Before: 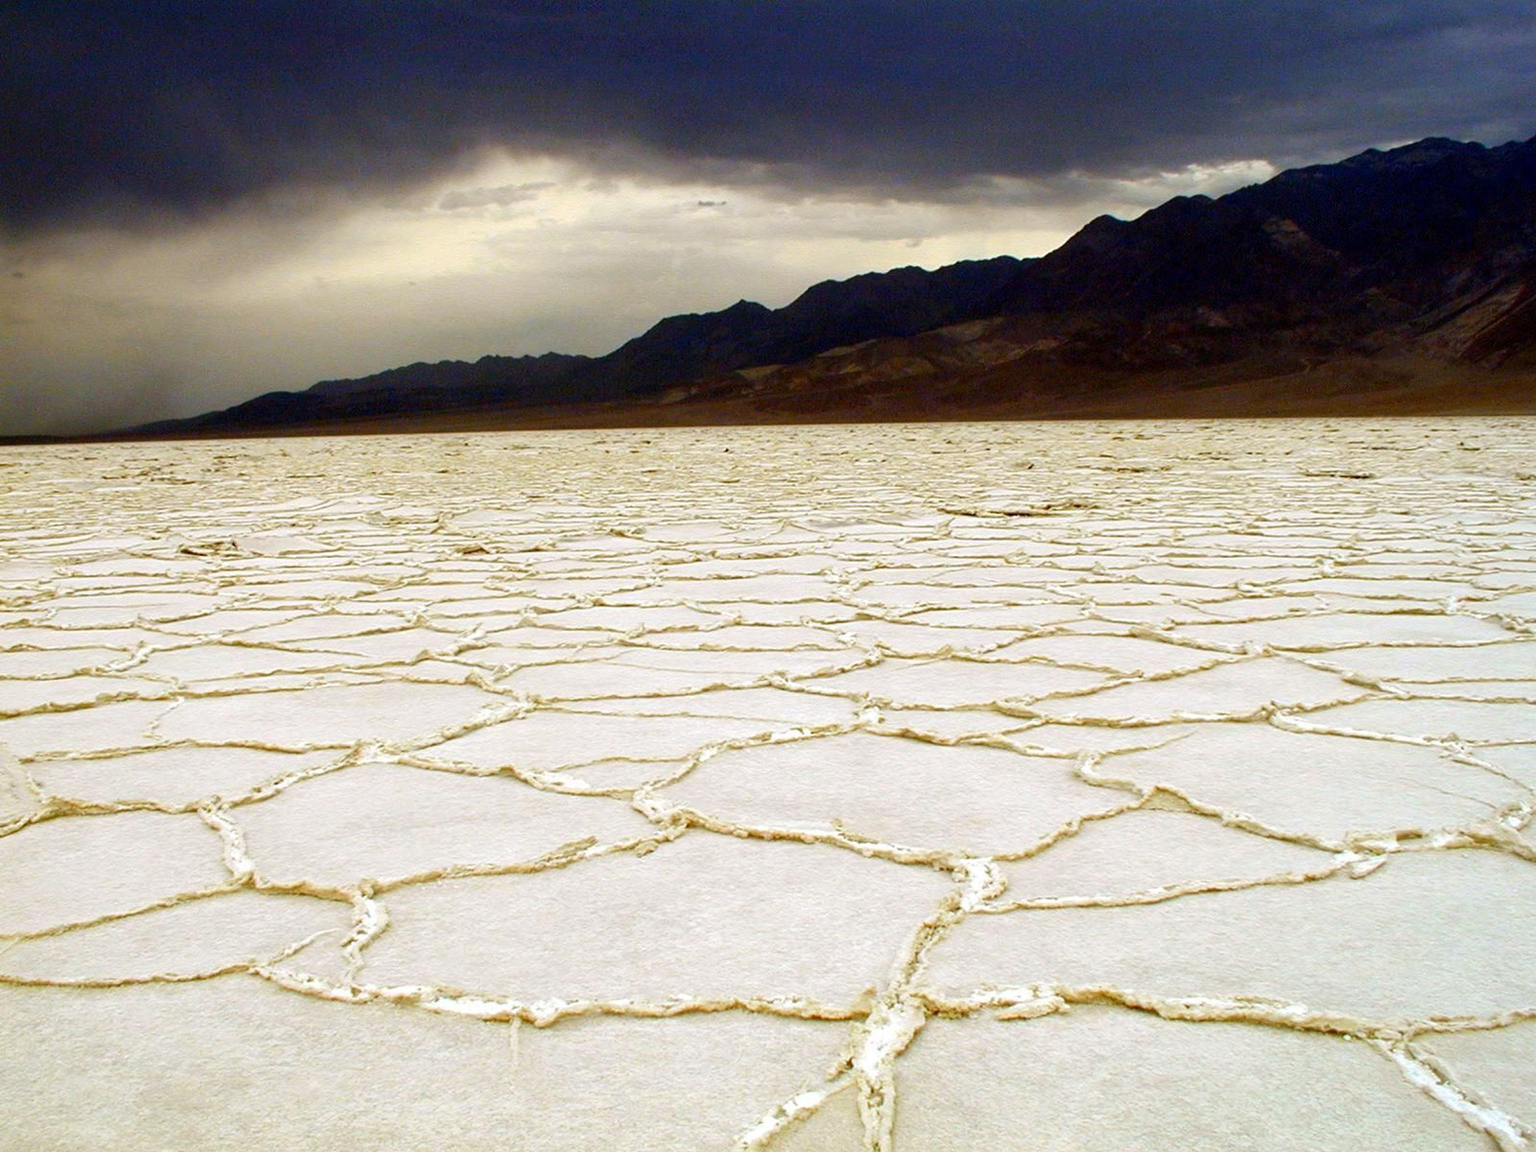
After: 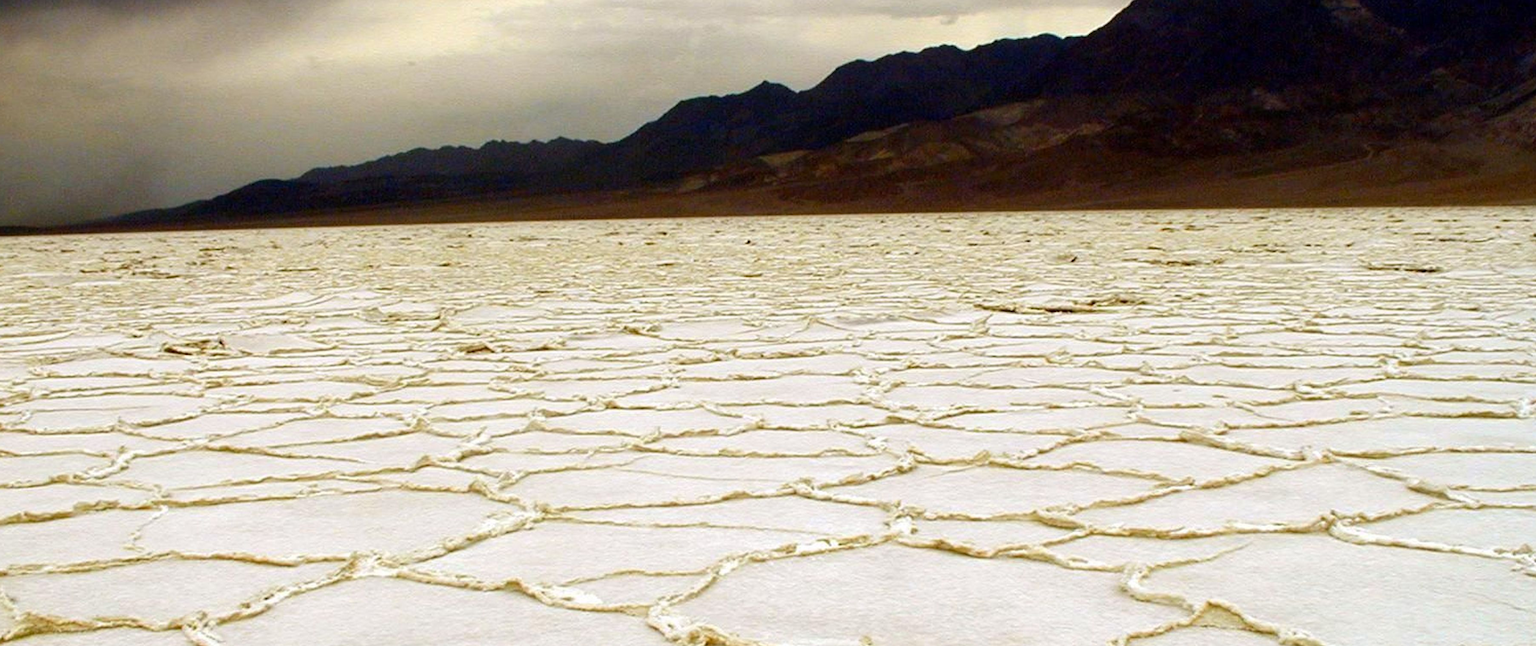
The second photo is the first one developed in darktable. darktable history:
crop: left 1.812%, top 19.488%, right 4.75%, bottom 28.017%
